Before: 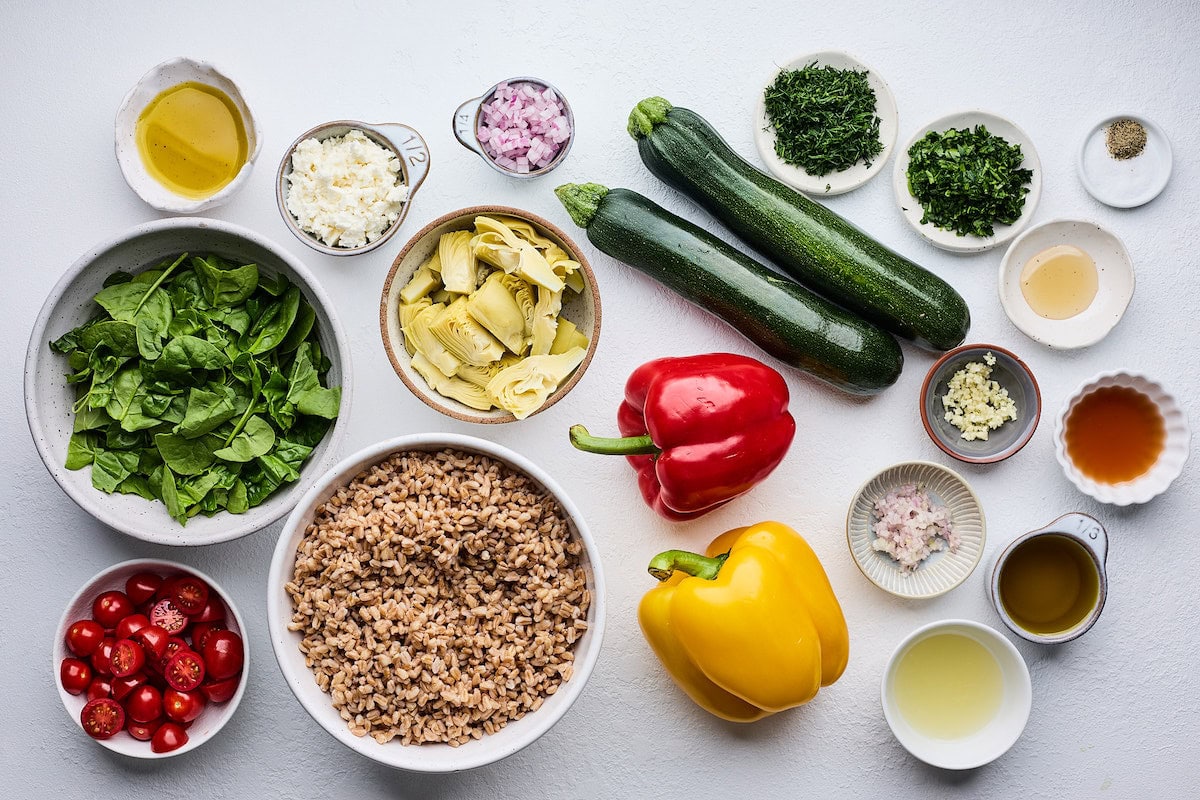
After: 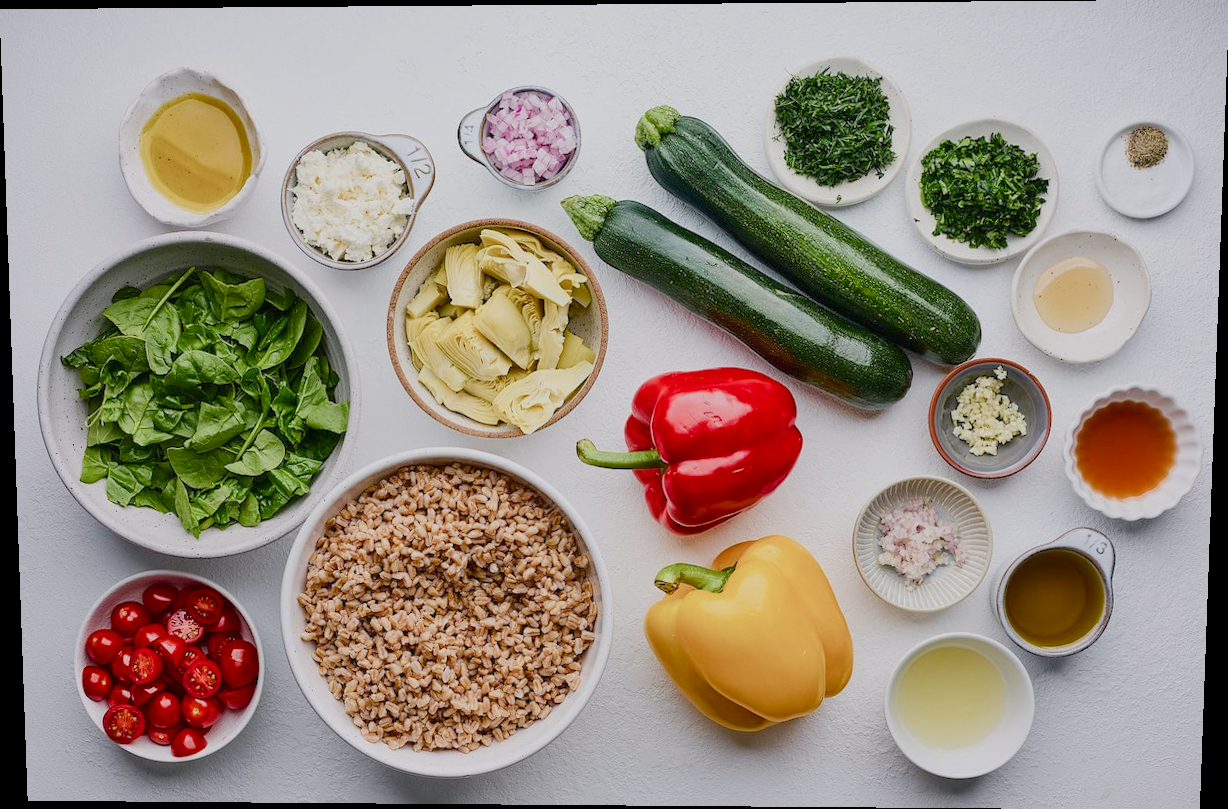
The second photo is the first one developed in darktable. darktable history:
rotate and perspective: lens shift (vertical) 0.048, lens shift (horizontal) -0.024, automatic cropping off
color balance rgb: shadows lift › chroma 1%, shadows lift › hue 113°, highlights gain › chroma 0.2%, highlights gain › hue 333°, perceptual saturation grading › global saturation 20%, perceptual saturation grading › highlights -50%, perceptual saturation grading › shadows 25%, contrast -20%
